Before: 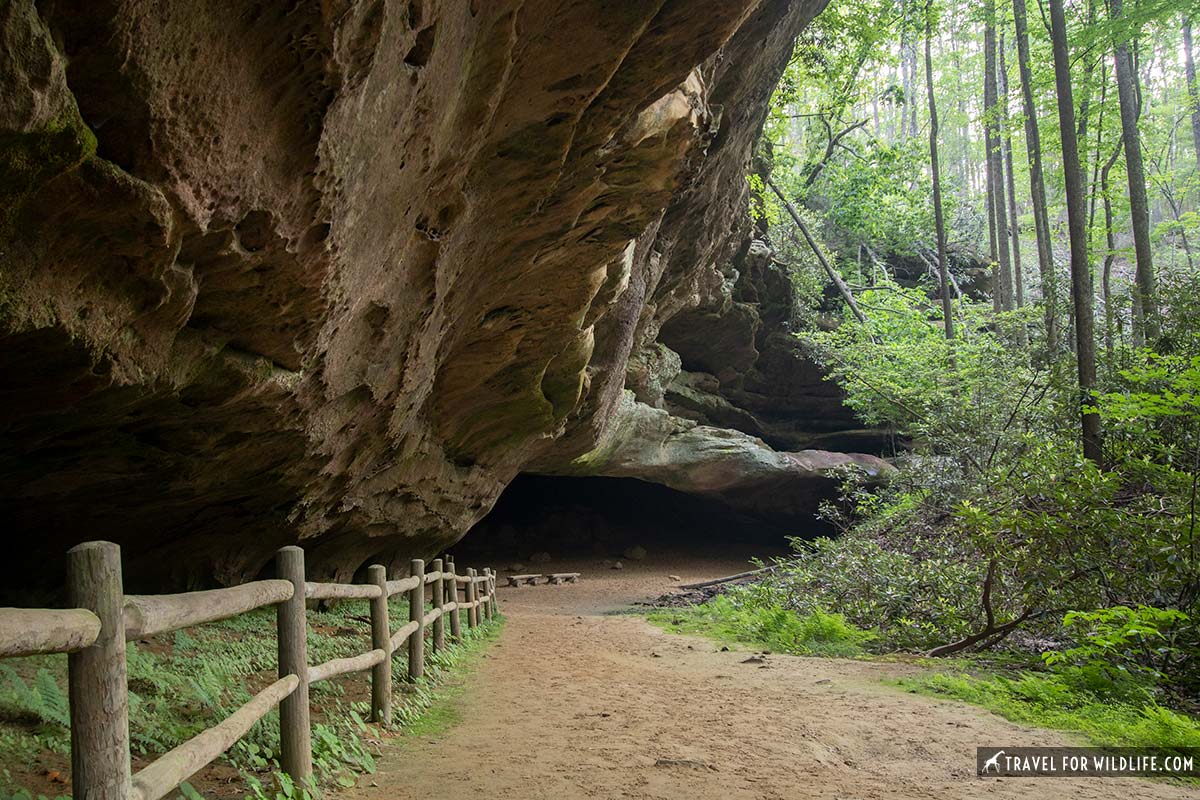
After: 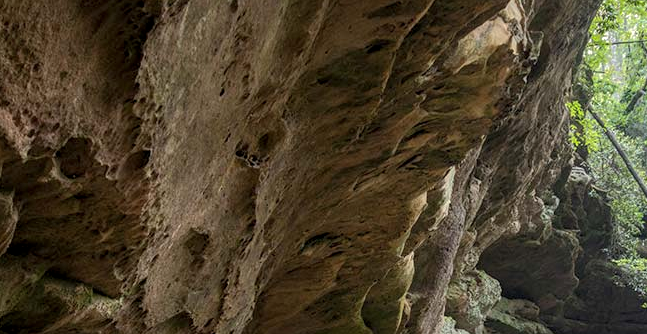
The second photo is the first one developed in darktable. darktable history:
crop: left 15.007%, top 9.146%, right 31.012%, bottom 49.012%
local contrast: on, module defaults
shadows and highlights: shadows 29.81
